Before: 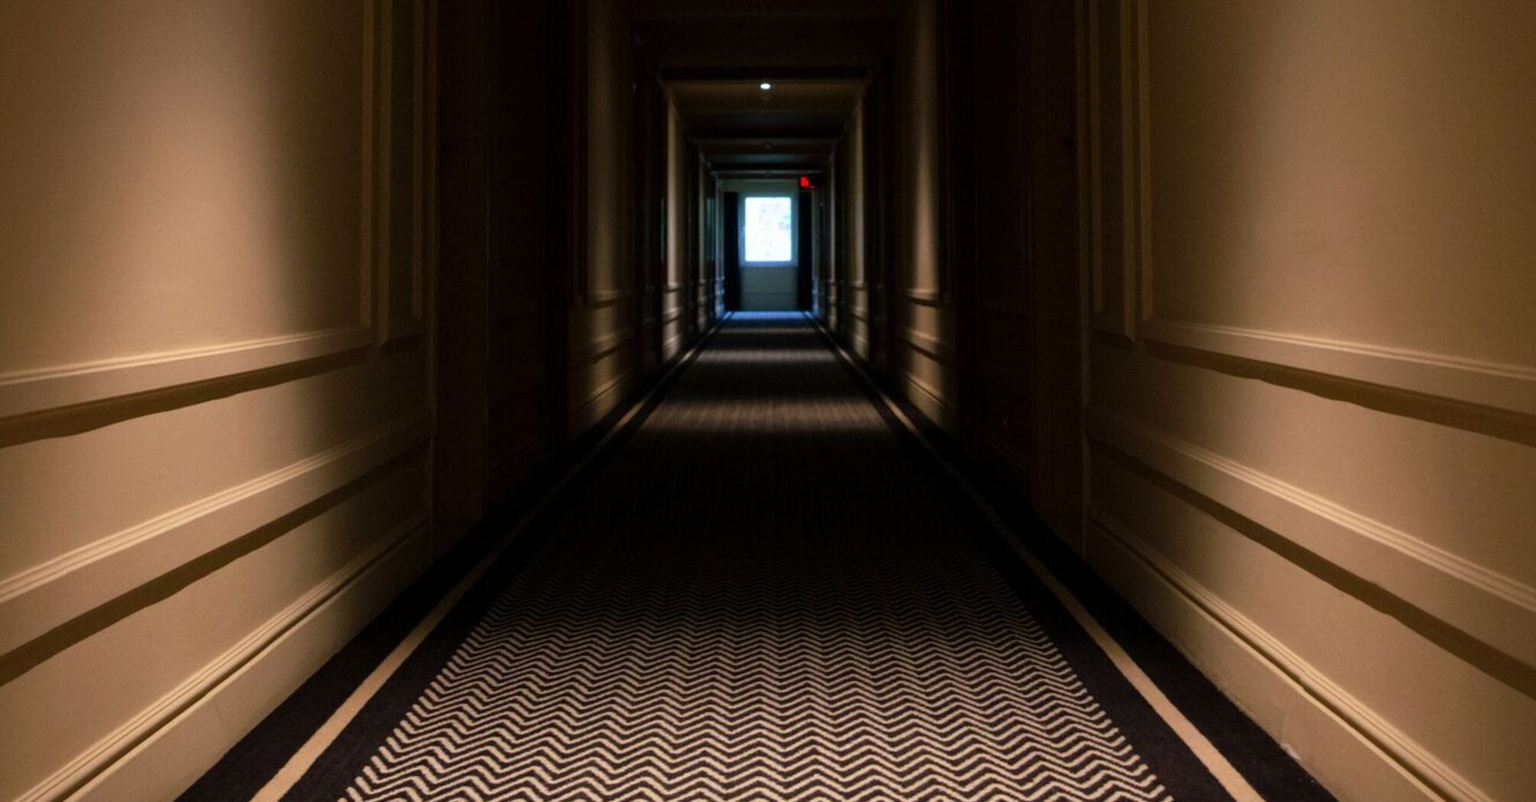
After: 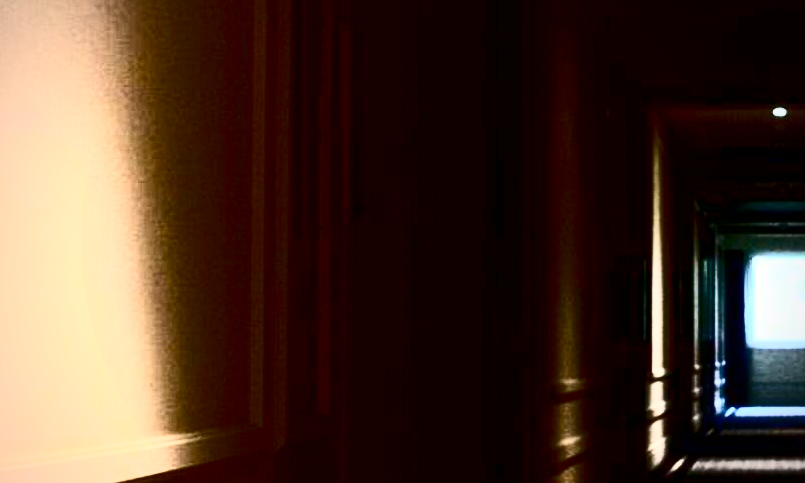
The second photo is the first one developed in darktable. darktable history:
contrast brightness saturation: contrast 0.922, brightness 0.204
crop and rotate: left 11.092%, top 0.105%, right 48.849%, bottom 53.86%
exposure: black level correction 0.009, exposure 1.437 EV, compensate highlight preservation false
sharpen: radius 2.925, amount 0.86, threshold 47.431
vignetting: fall-off radius 61.09%, unbound false
